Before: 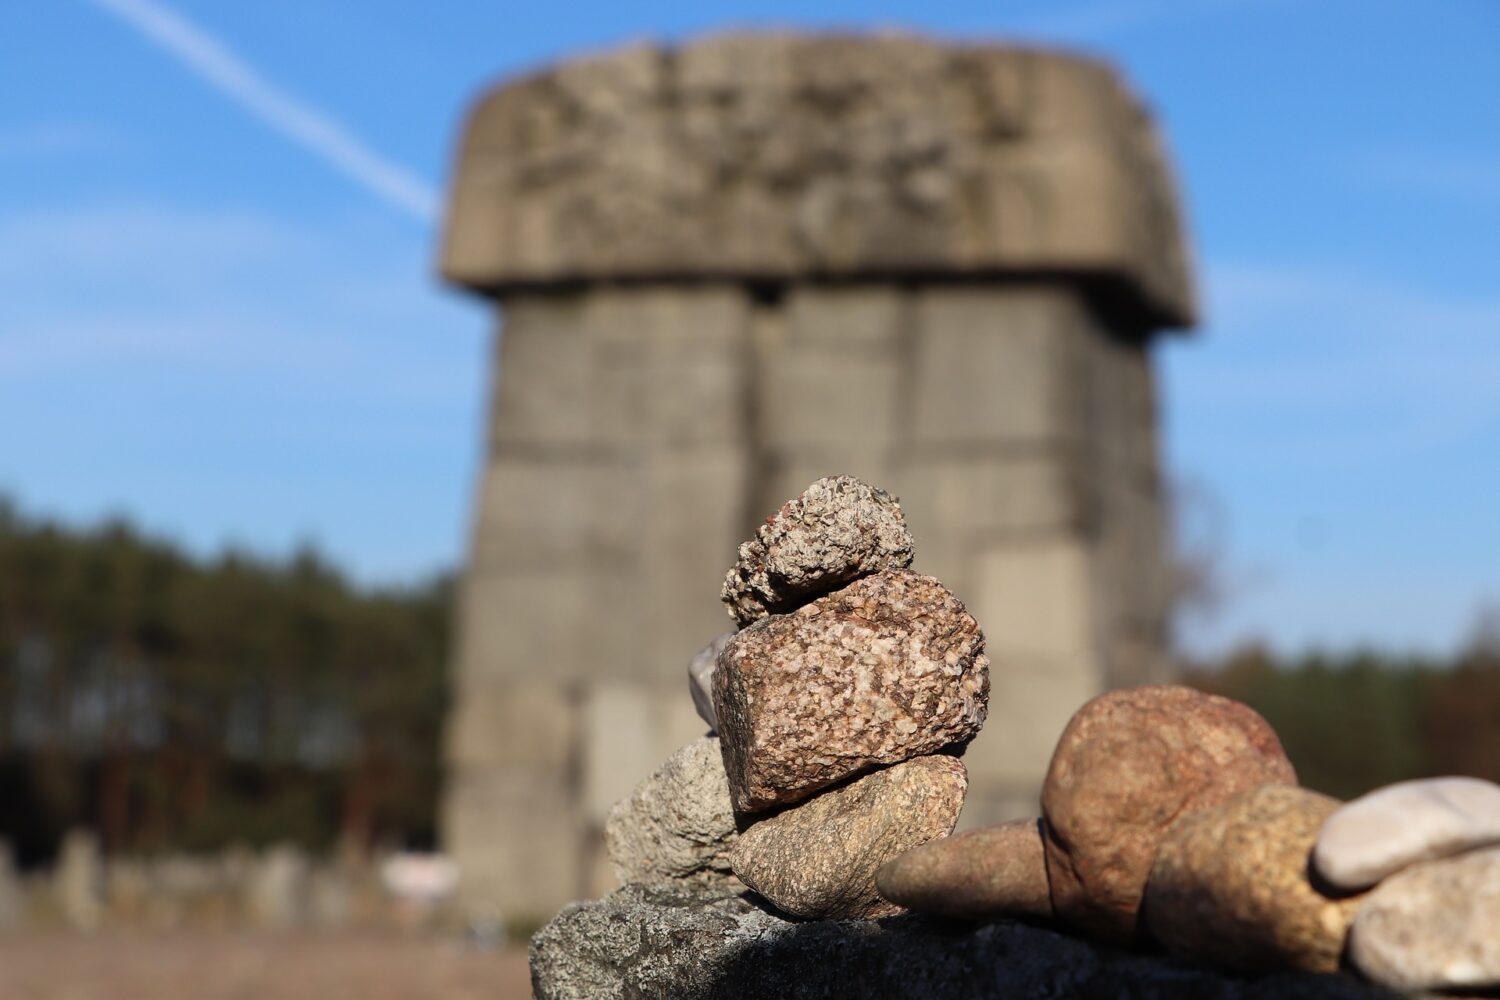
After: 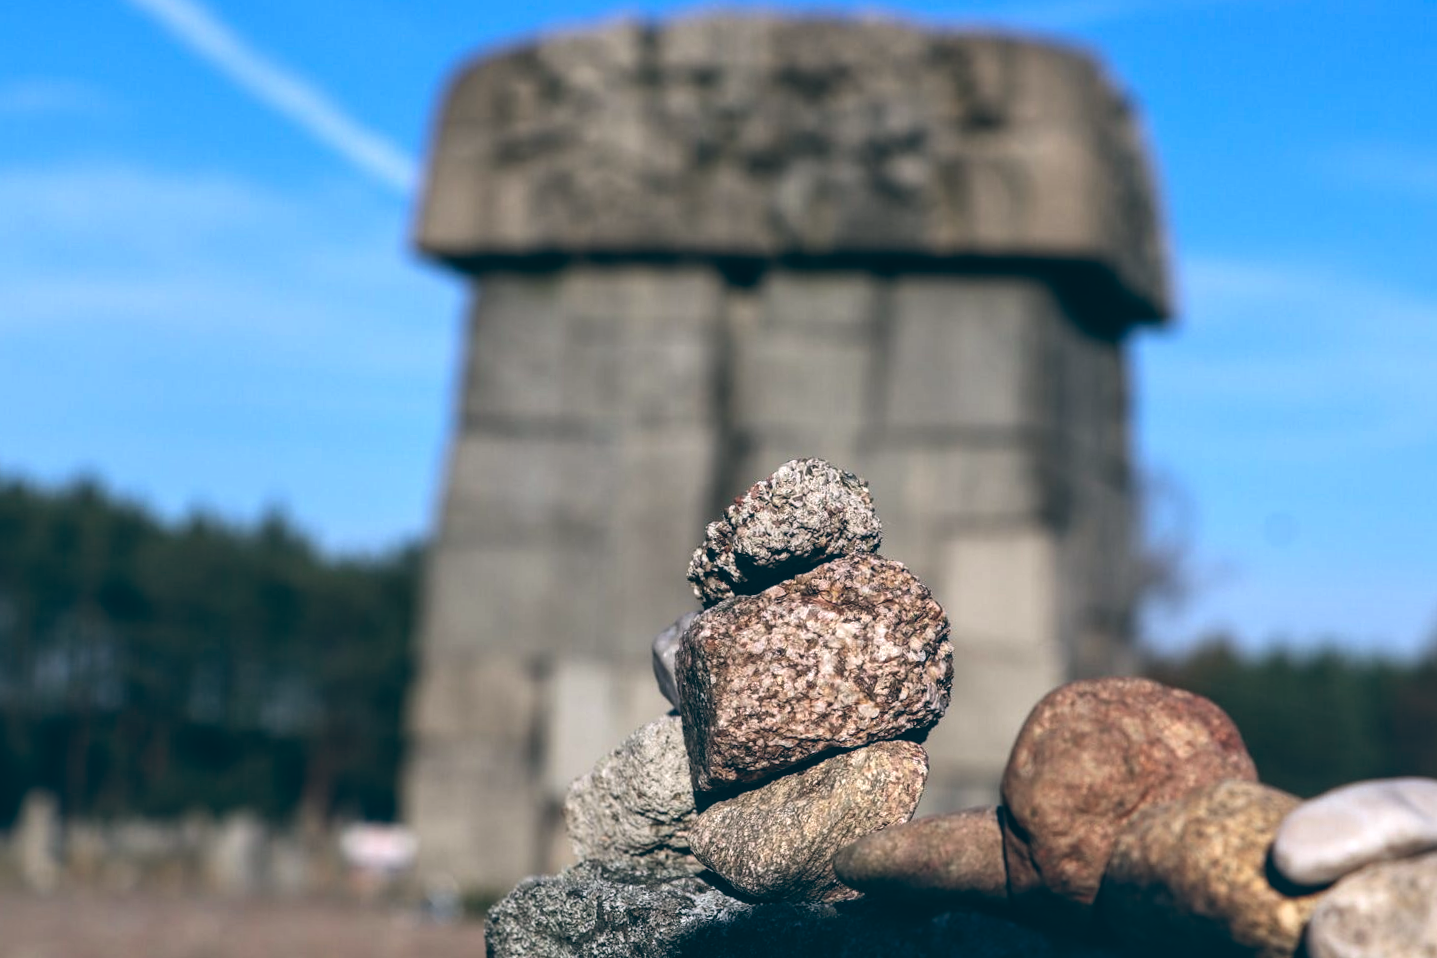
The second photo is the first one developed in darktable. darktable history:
white balance: emerald 1
crop and rotate: angle -1.69°
color balance: lift [1.016, 0.983, 1, 1.017], gamma [0.958, 1, 1, 1], gain [0.981, 1.007, 0.993, 1.002], input saturation 118.26%, contrast 13.43%, contrast fulcrum 21.62%, output saturation 82.76%
local contrast: detail 130%
color calibration: illuminant as shot in camera, x 0.358, y 0.373, temperature 4628.91 K
